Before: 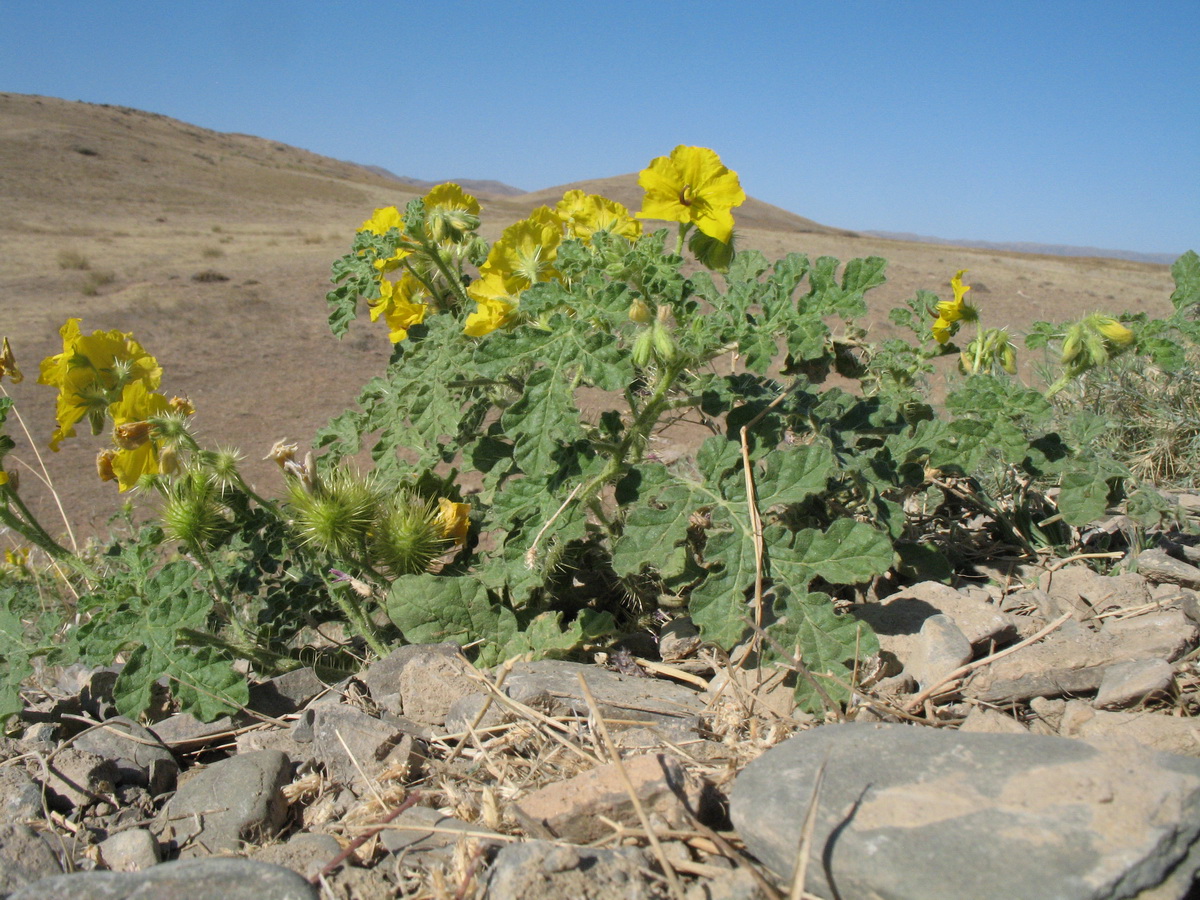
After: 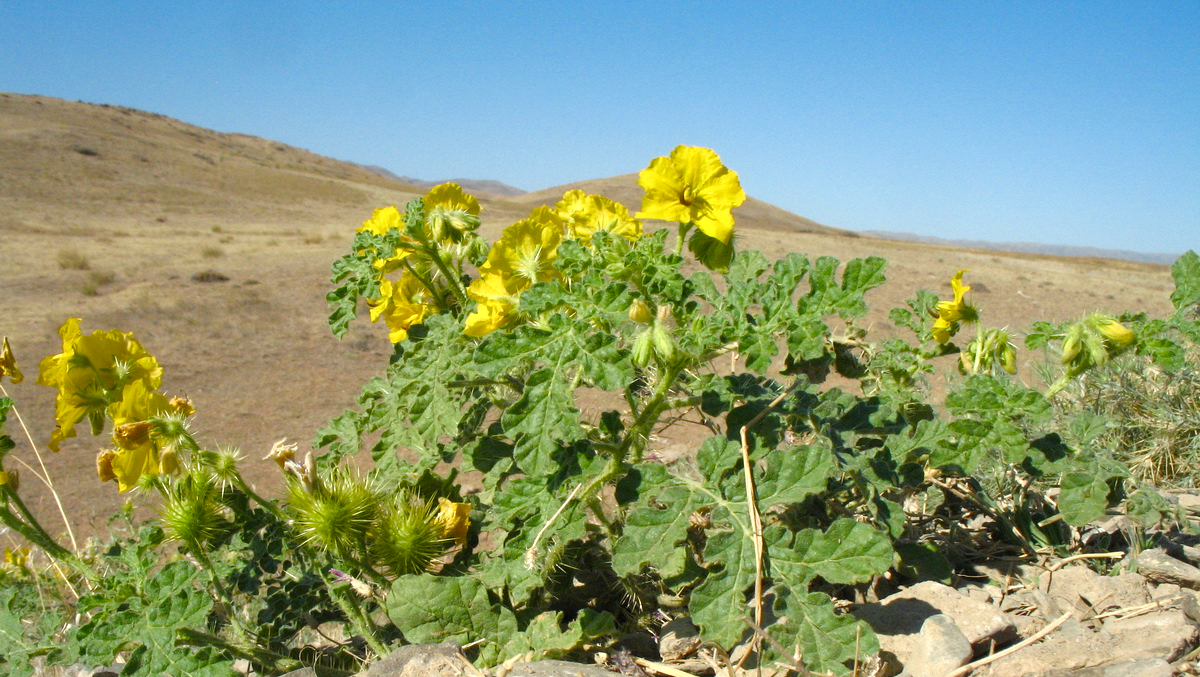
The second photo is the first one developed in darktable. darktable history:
crop: bottom 24.706%
color balance rgb: highlights gain › luminance 5.875%, highlights gain › chroma 2.554%, highlights gain › hue 92.9°, linear chroma grading › global chroma -14.941%, perceptual saturation grading › global saturation 55.524%, perceptual saturation grading › highlights -50.056%, perceptual saturation grading › mid-tones 39.34%, perceptual saturation grading › shadows 30.731%, perceptual brilliance grading › global brilliance 12.242%
tone equalizer: mask exposure compensation -0.501 EV
base curve: preserve colors none
